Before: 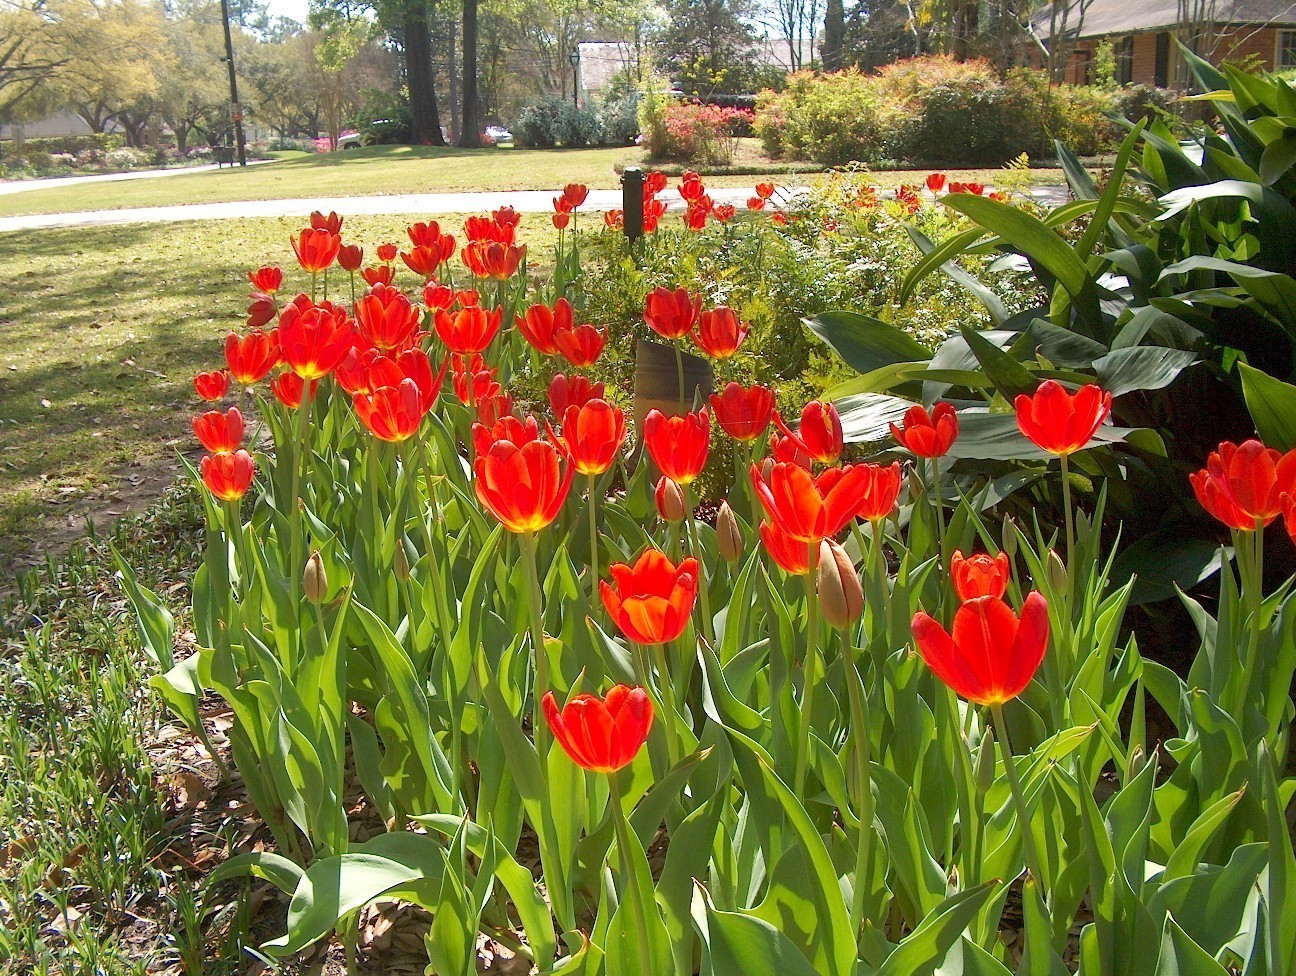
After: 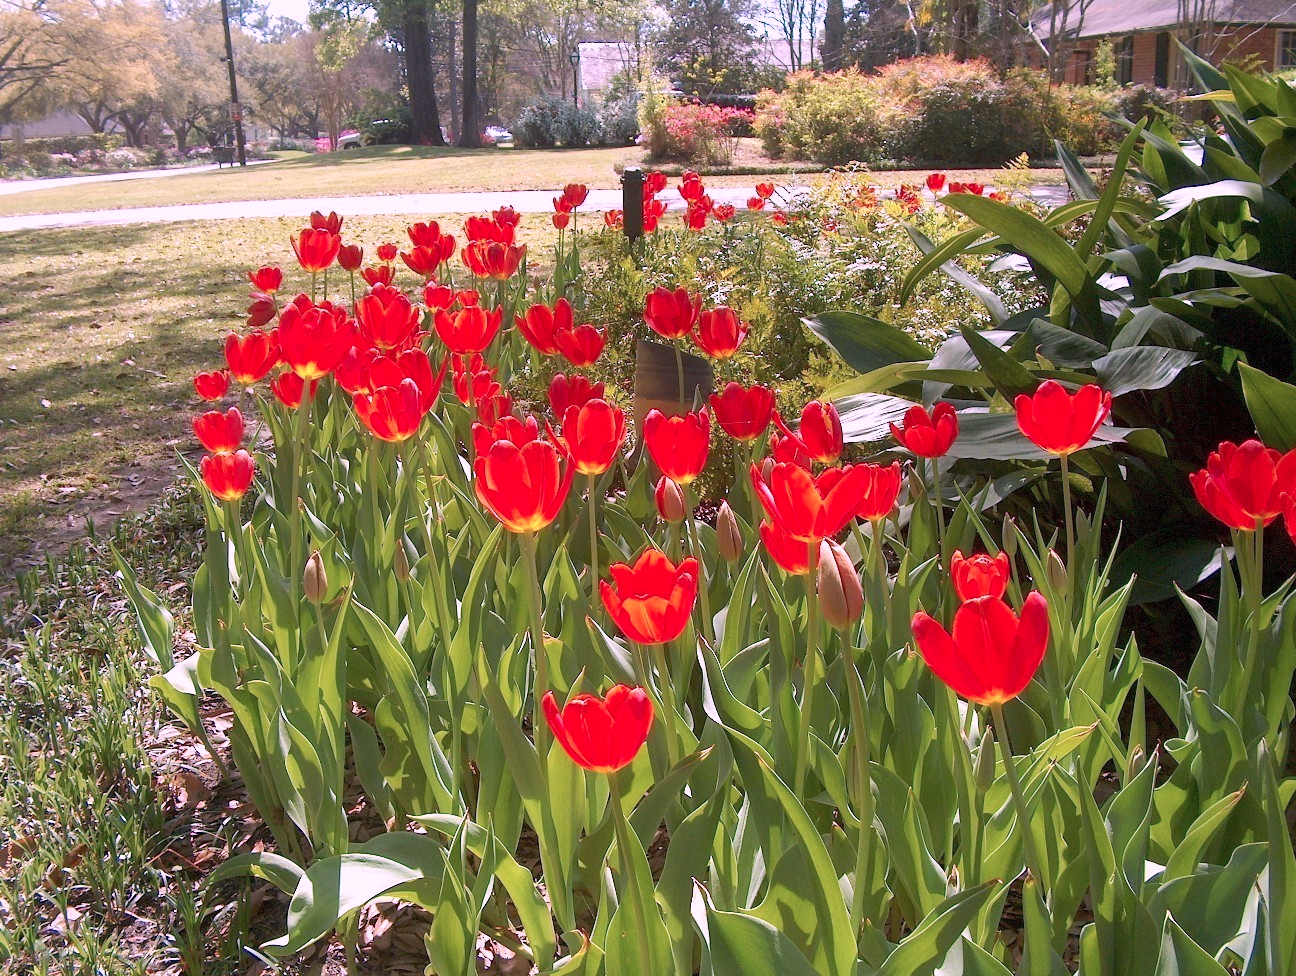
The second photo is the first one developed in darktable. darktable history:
color correction: highlights a* 15.8, highlights b* -20.1
